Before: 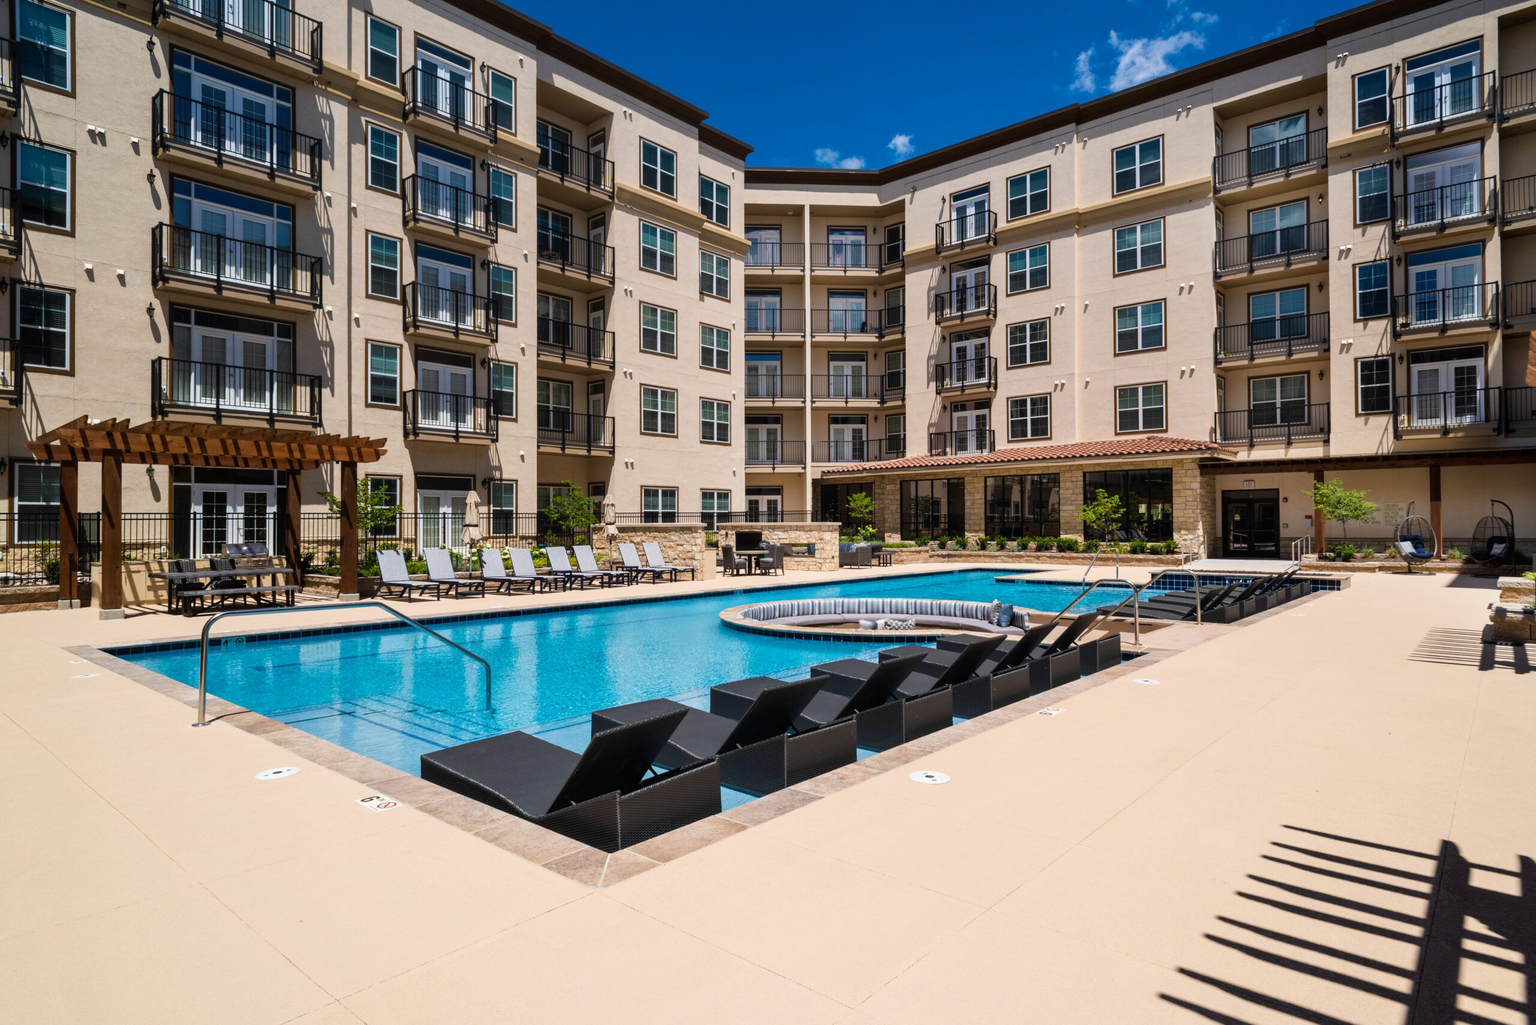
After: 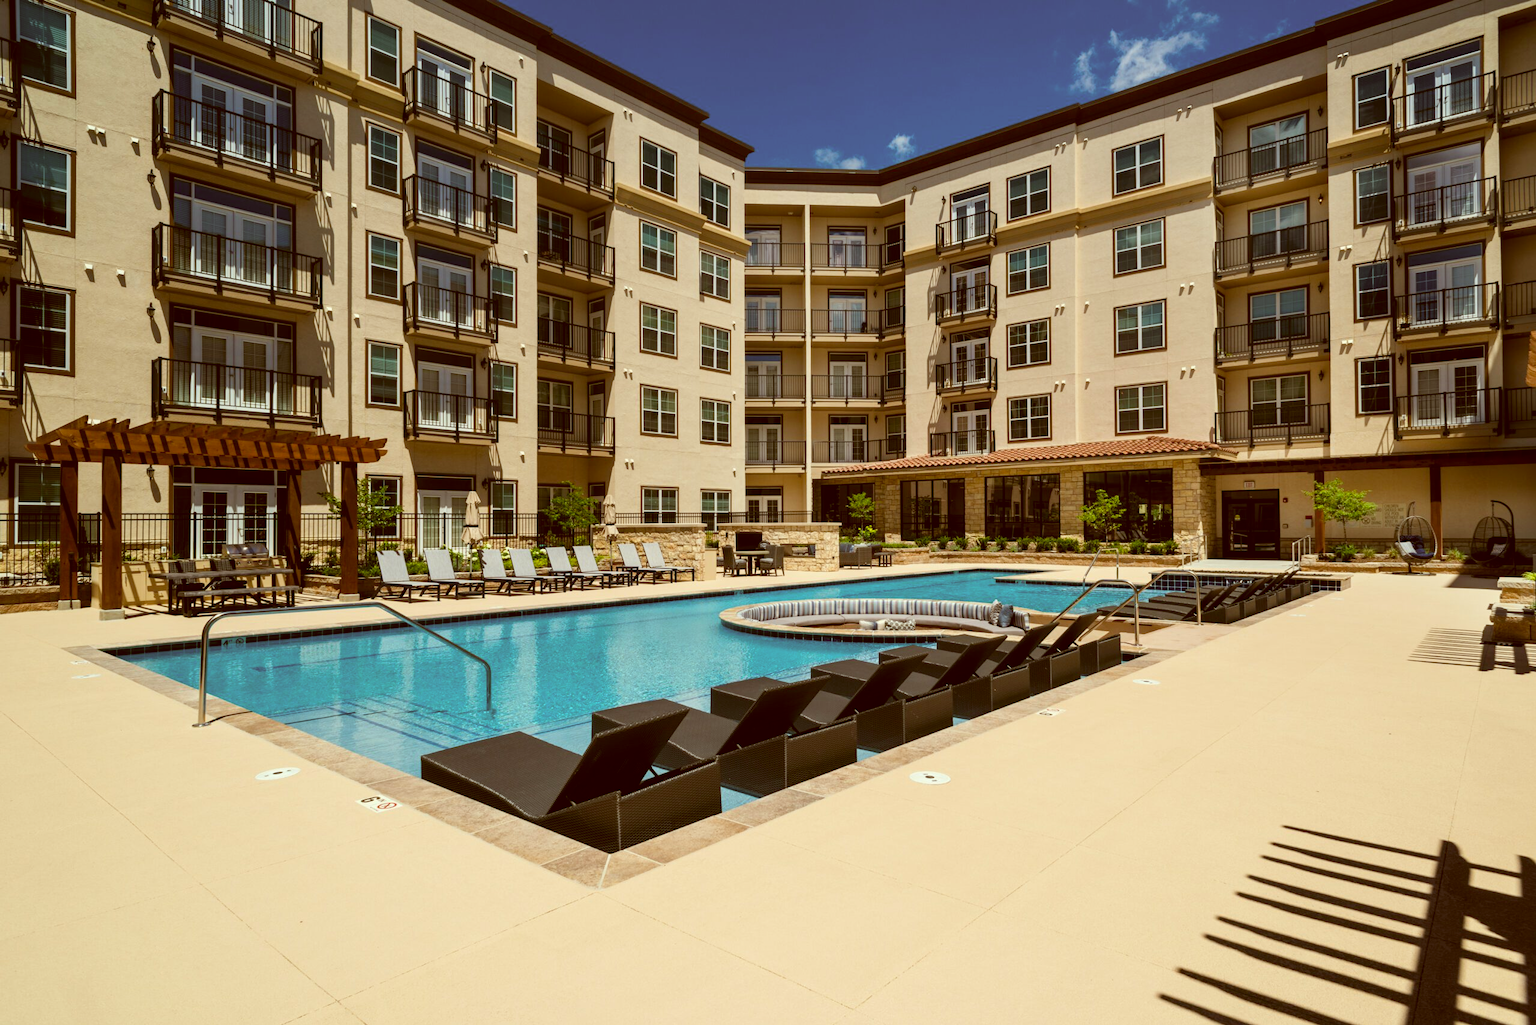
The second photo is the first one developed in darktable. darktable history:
white balance: red 1, blue 1
color correction: highlights a* -5.94, highlights b* 9.48, shadows a* 10.12, shadows b* 23.94
